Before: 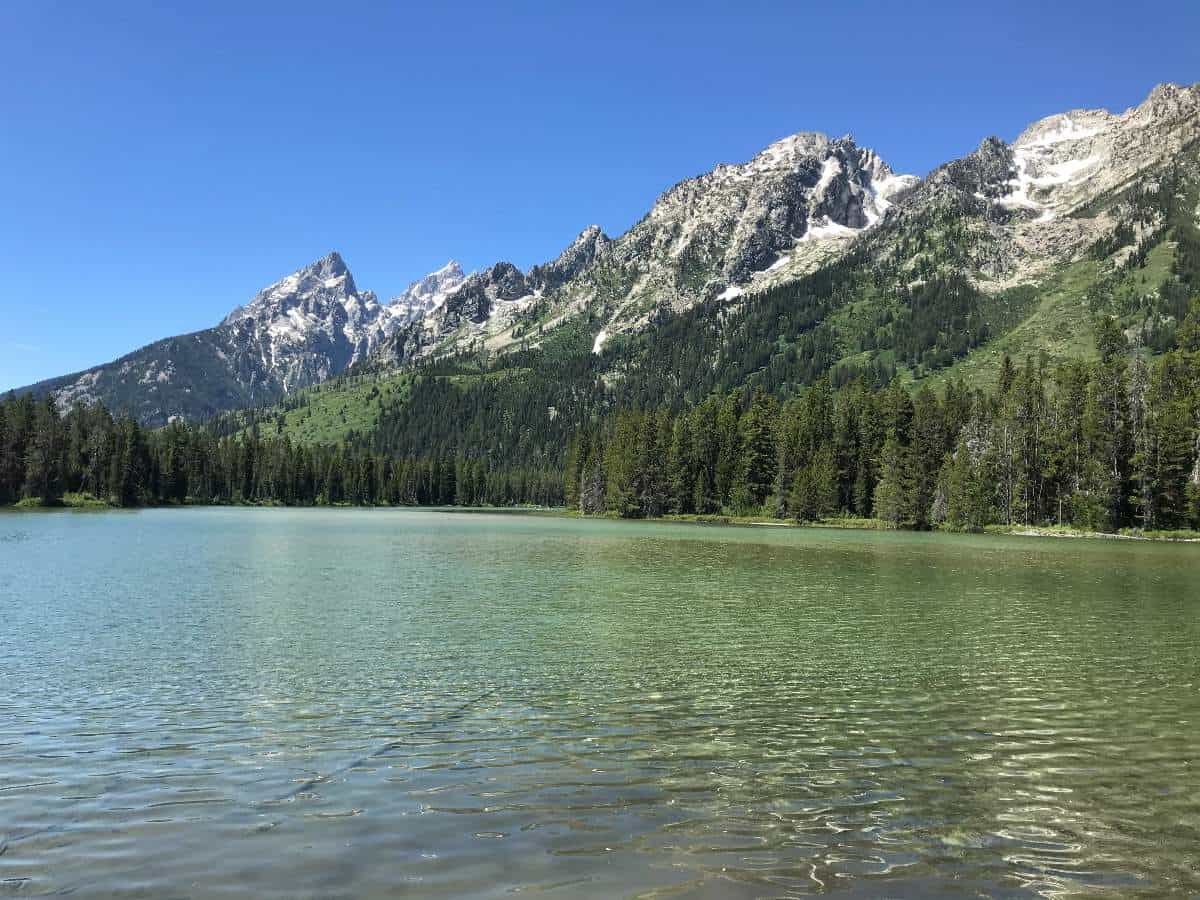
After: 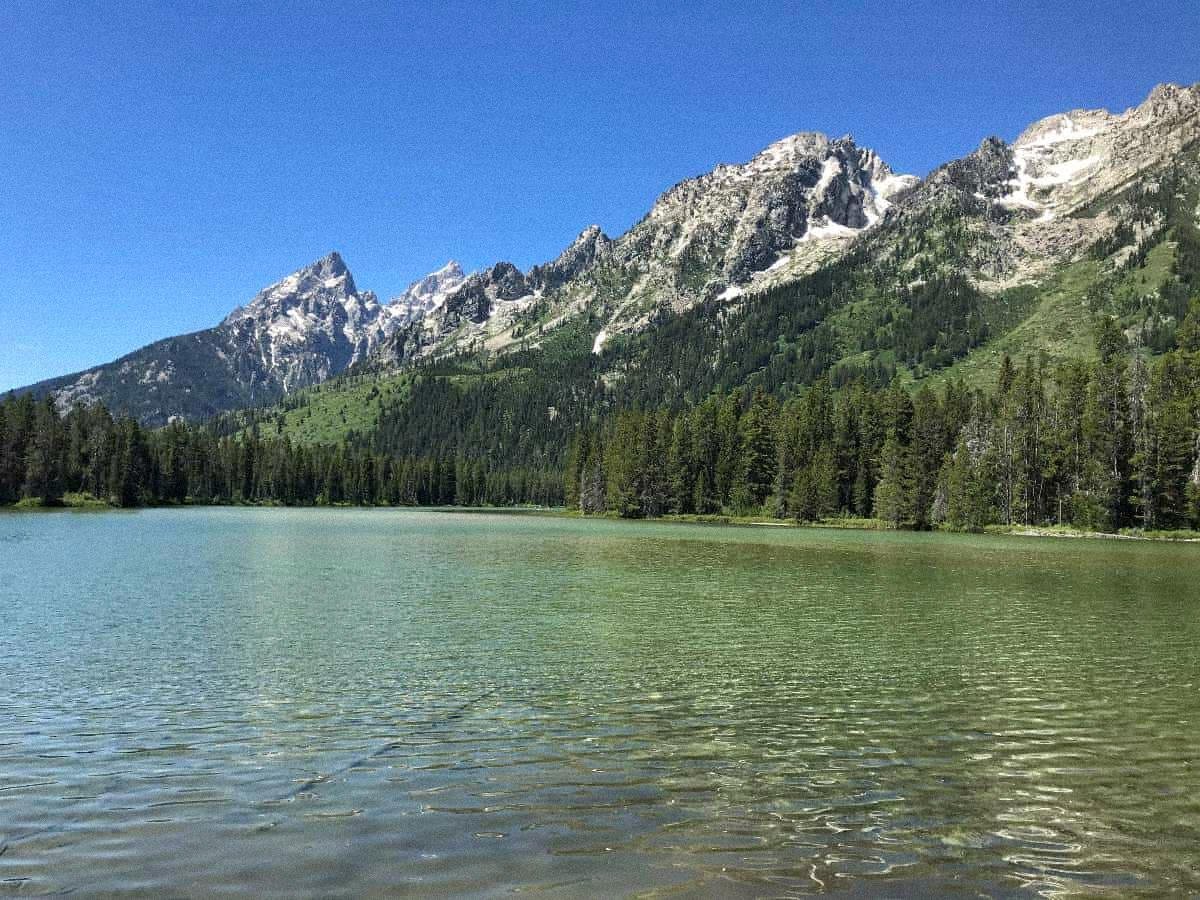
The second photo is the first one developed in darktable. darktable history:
grain: mid-tones bias 0%
haze removal: compatibility mode true, adaptive false
